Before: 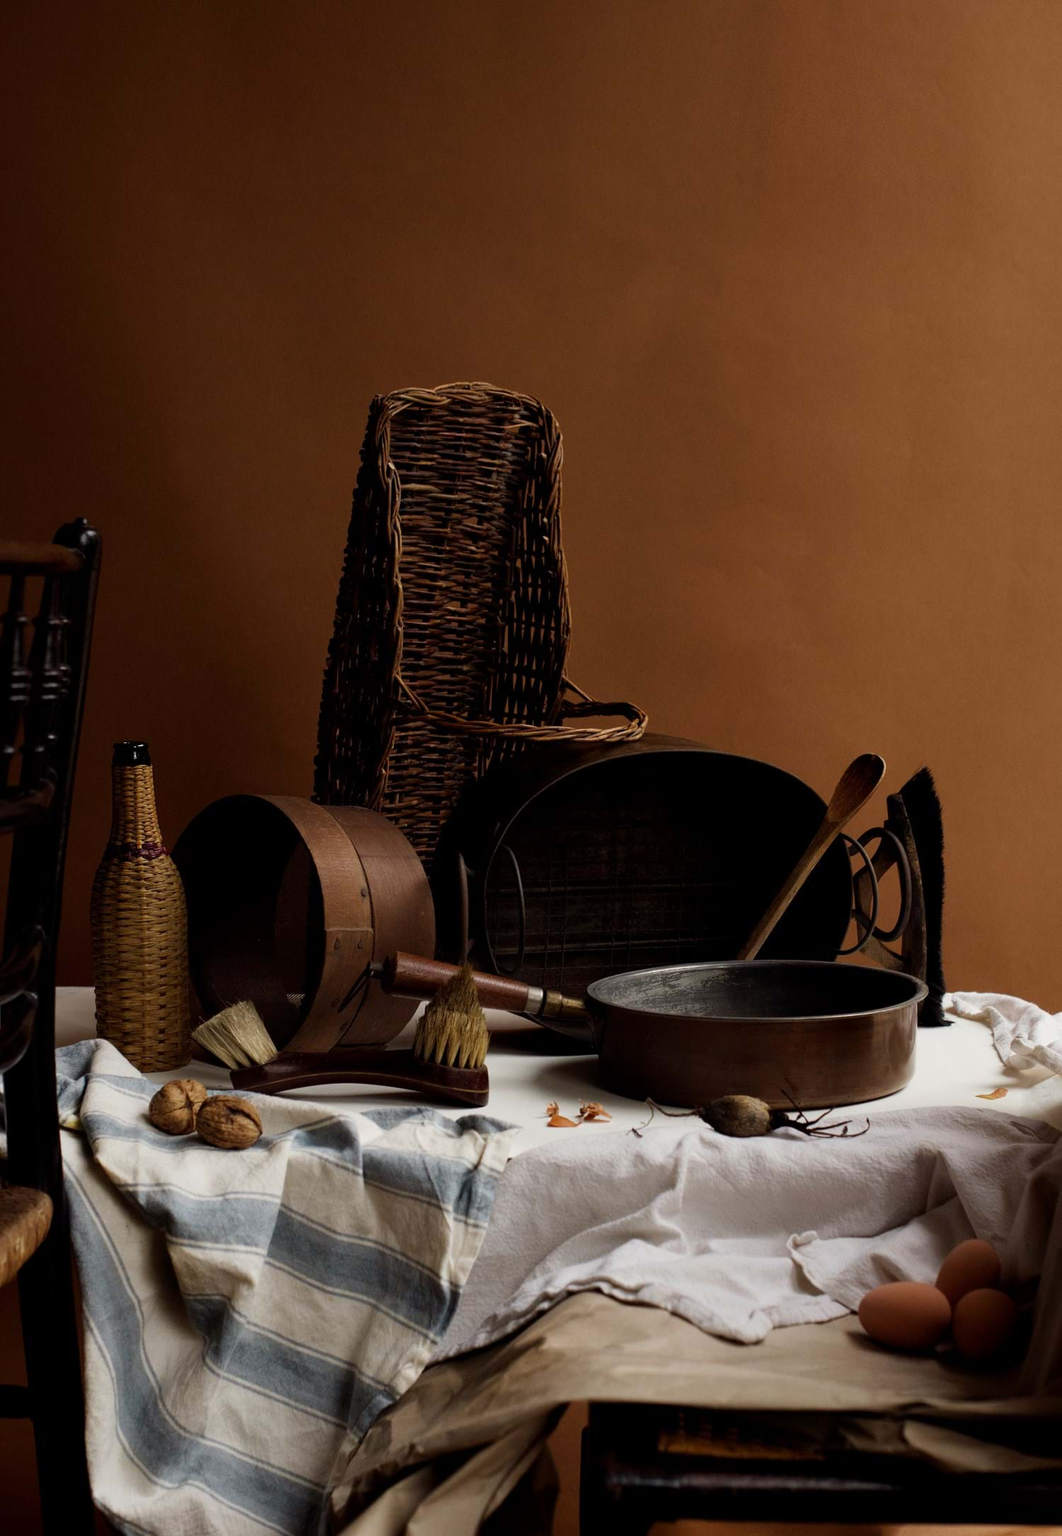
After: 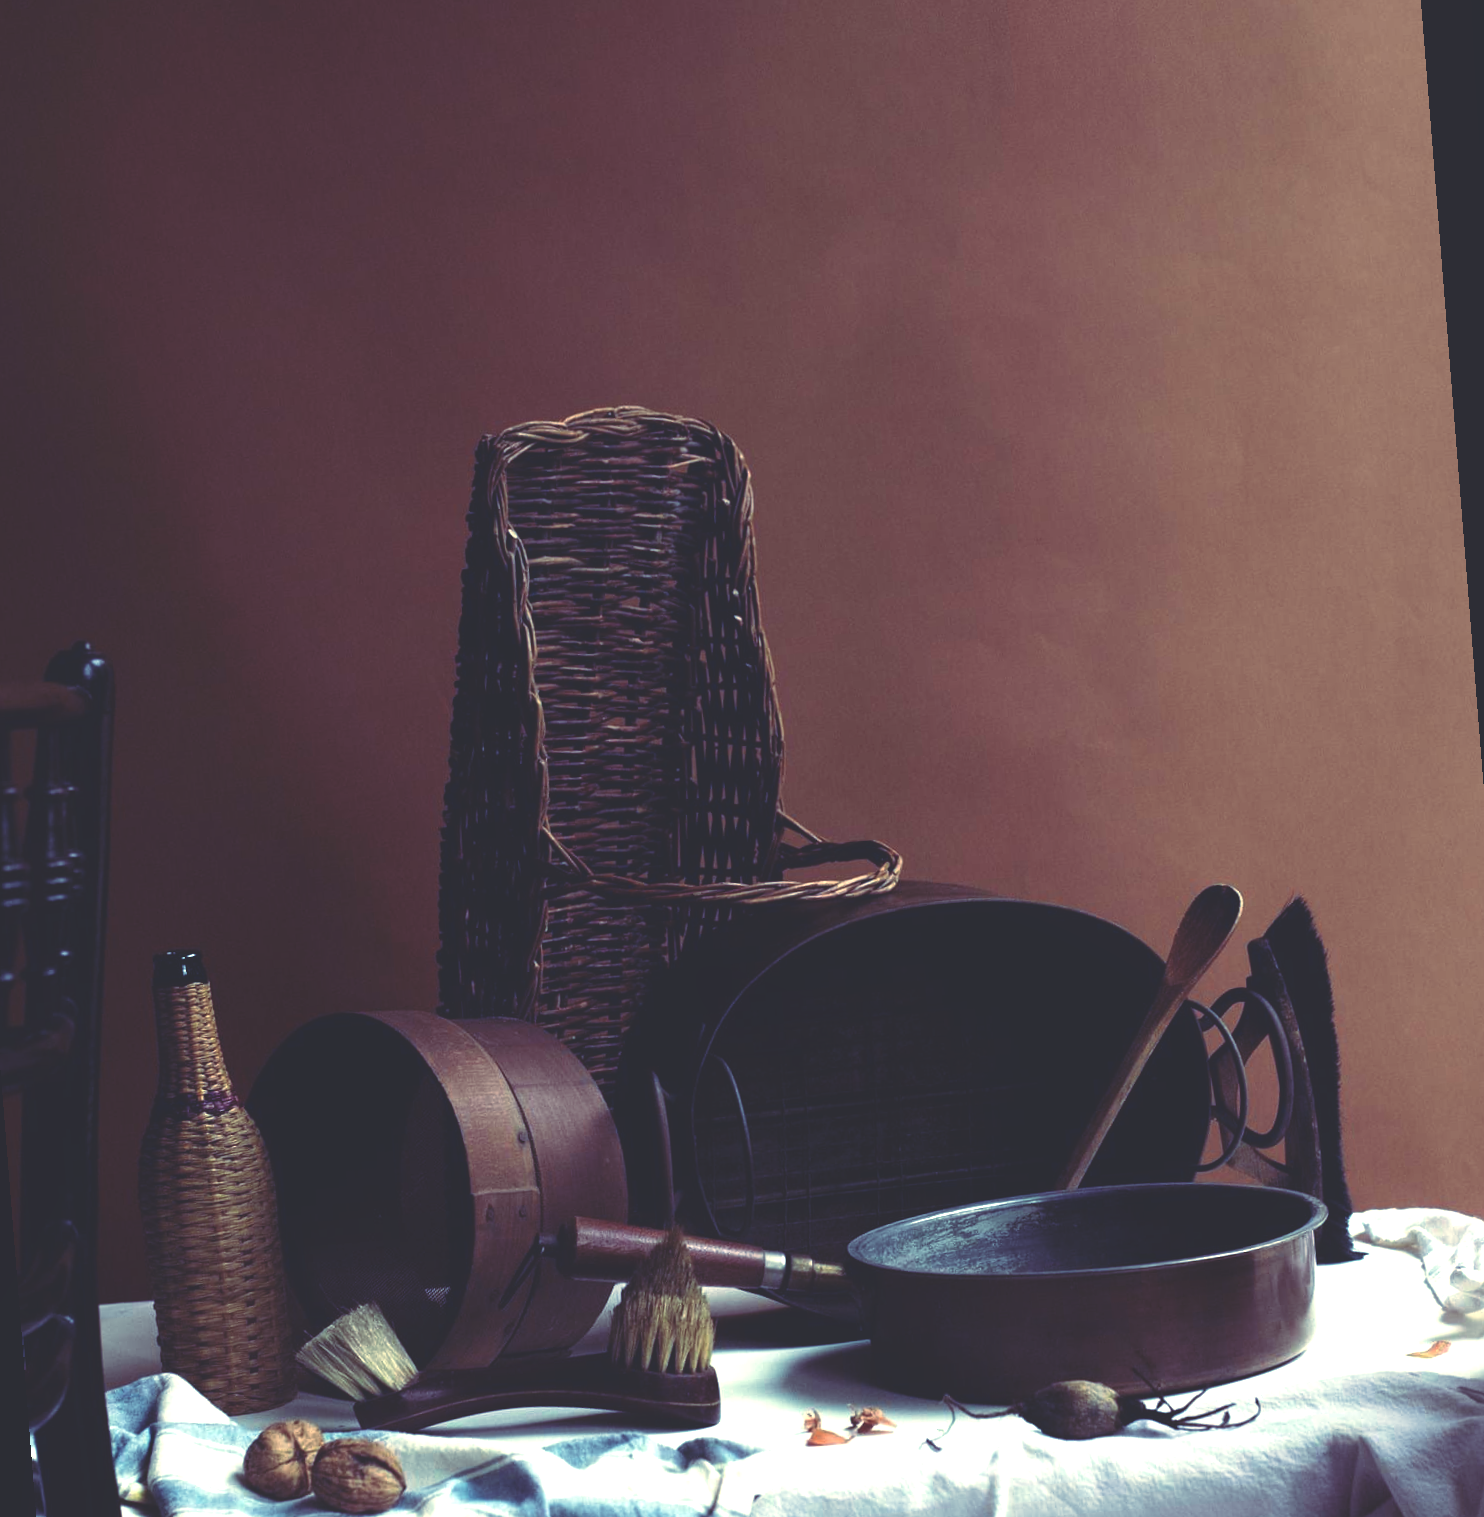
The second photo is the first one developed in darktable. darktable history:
rotate and perspective: rotation -4.57°, crop left 0.054, crop right 0.944, crop top 0.087, crop bottom 0.914
crop: bottom 19.644%
shadows and highlights: radius 93.07, shadows -14.46, white point adjustment 0.23, highlights 31.48, compress 48.23%, highlights color adjustment 52.79%, soften with gaussian
rgb curve: curves: ch0 [(0, 0.186) (0.314, 0.284) (0.576, 0.466) (0.805, 0.691) (0.936, 0.886)]; ch1 [(0, 0.186) (0.314, 0.284) (0.581, 0.534) (0.771, 0.746) (0.936, 0.958)]; ch2 [(0, 0.216) (0.275, 0.39) (1, 1)], mode RGB, independent channels, compensate middle gray true, preserve colors none
exposure: black level correction 0, exposure 1.1 EV, compensate highlight preservation false
